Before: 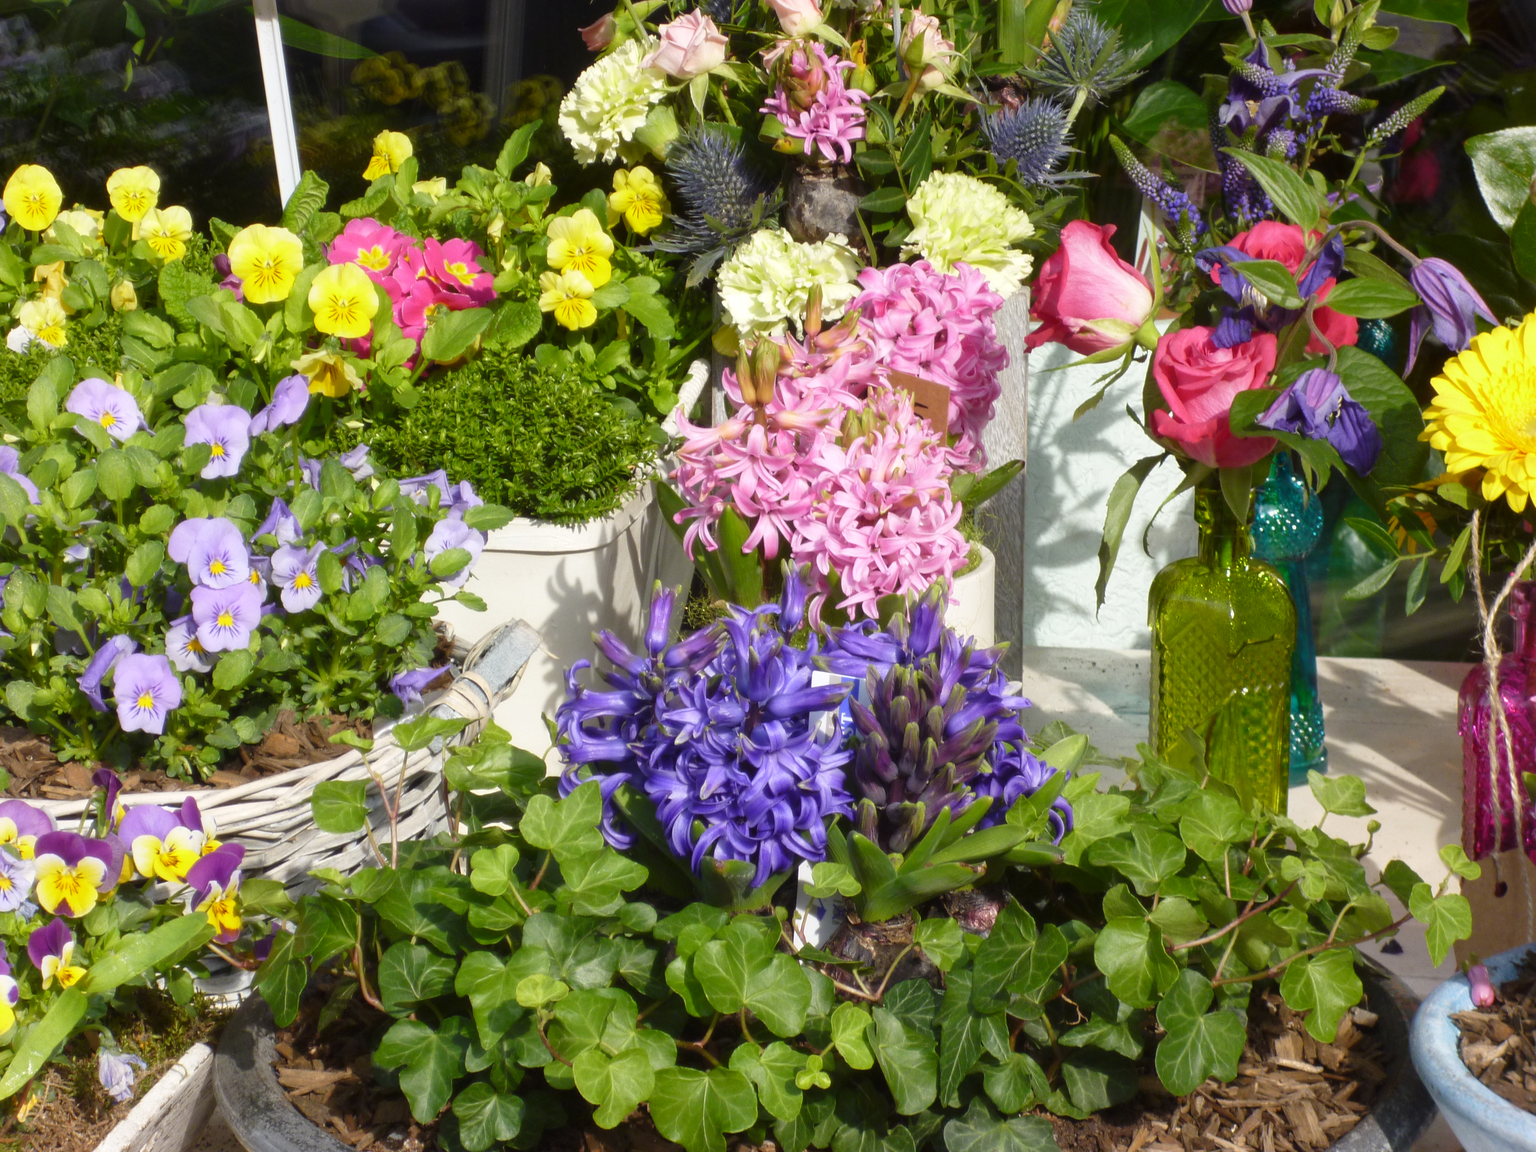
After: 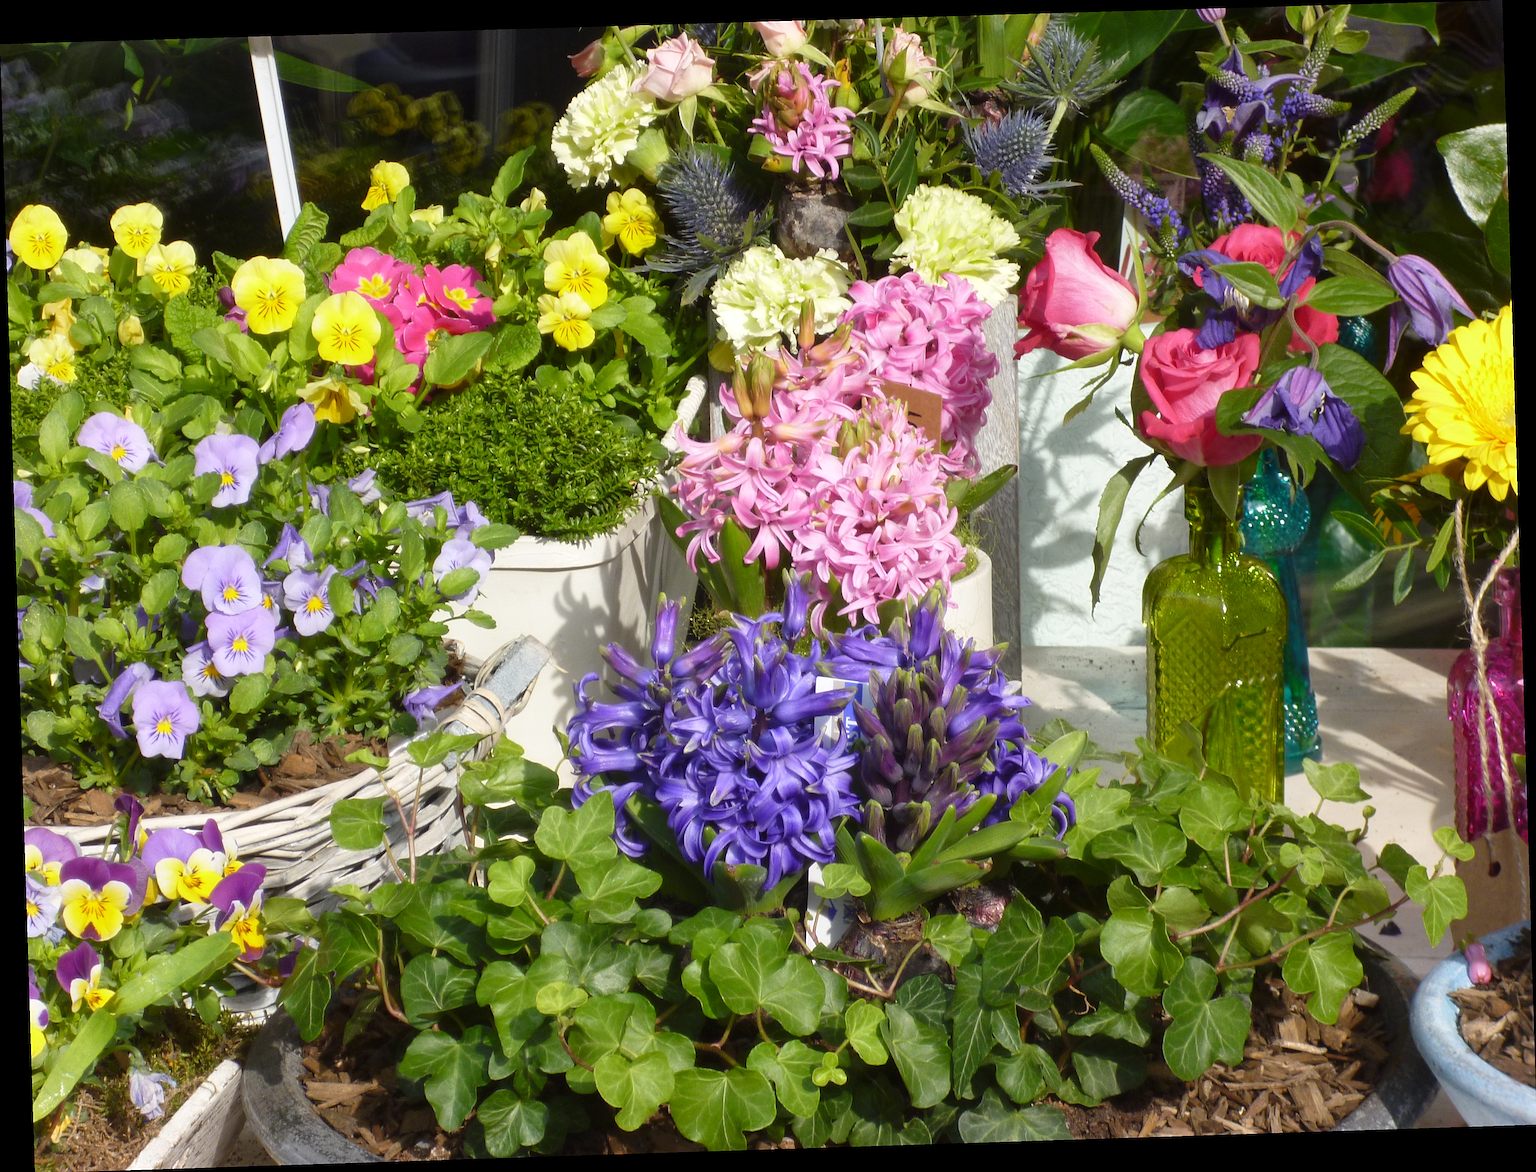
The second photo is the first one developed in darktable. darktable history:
rotate and perspective: rotation -1.77°, lens shift (horizontal) 0.004, automatic cropping off
sharpen: on, module defaults
